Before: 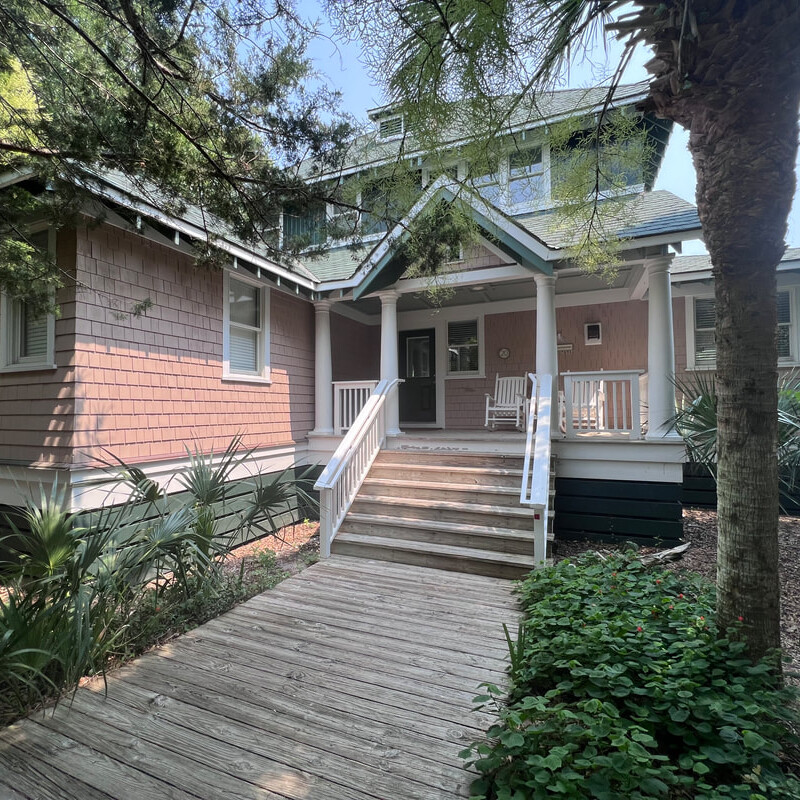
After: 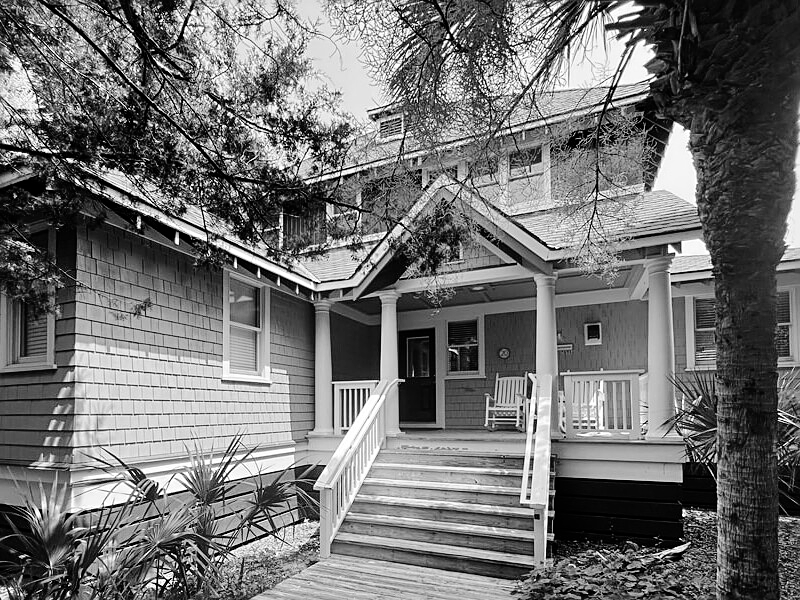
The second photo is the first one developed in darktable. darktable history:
crop: bottom 24.967%
tone curve: curves: ch0 [(0, 0) (0.003, 0) (0.011, 0.001) (0.025, 0.003) (0.044, 0.005) (0.069, 0.012) (0.1, 0.023) (0.136, 0.039) (0.177, 0.088) (0.224, 0.15) (0.277, 0.24) (0.335, 0.337) (0.399, 0.437) (0.468, 0.535) (0.543, 0.629) (0.623, 0.71) (0.709, 0.782) (0.801, 0.856) (0.898, 0.94) (1, 1)], preserve colors none
monochrome: on, module defaults
sharpen: on, module defaults
